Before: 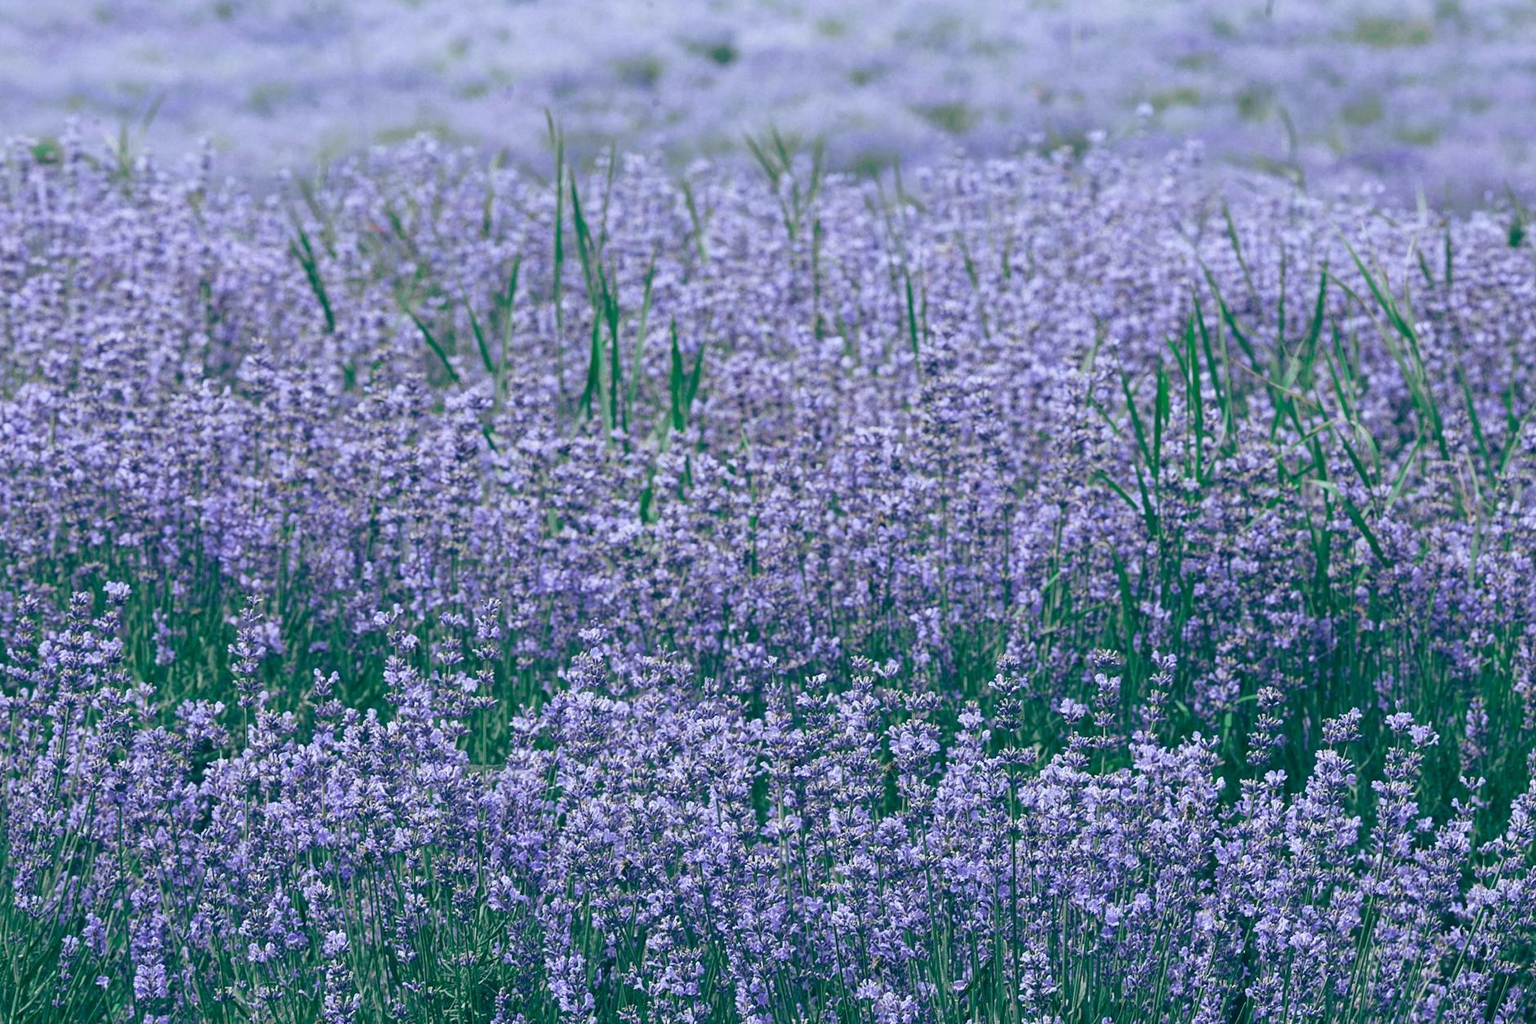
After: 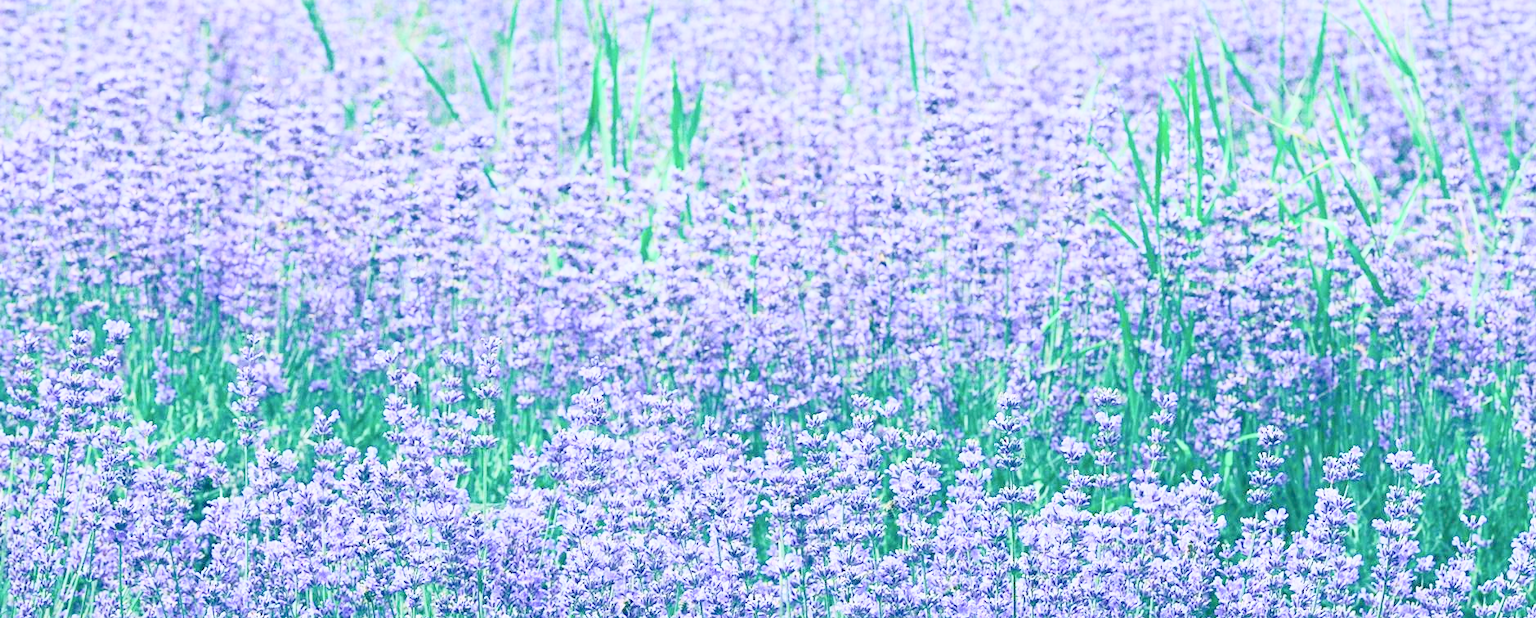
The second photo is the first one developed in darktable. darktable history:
filmic rgb: middle gray luminance 3.44%, black relative exposure -6.02 EV, white relative exposure 6.32 EV, threshold 6 EV, dynamic range scaling 22.08%, target black luminance 0%, hardness 2.28, latitude 45.42%, contrast 0.787, highlights saturation mix 99.39%, shadows ↔ highlights balance 0.073%, add noise in highlights 0.001, color science v3 (2019), use custom middle-gray values true, contrast in highlights soft, enable highlight reconstruction true
tone curve: curves: ch0 [(0, 0) (0.003, 0.063) (0.011, 0.063) (0.025, 0.063) (0.044, 0.066) (0.069, 0.071) (0.1, 0.09) (0.136, 0.116) (0.177, 0.144) (0.224, 0.192) (0.277, 0.246) (0.335, 0.311) (0.399, 0.399) (0.468, 0.49) (0.543, 0.589) (0.623, 0.709) (0.709, 0.827) (0.801, 0.918) (0.898, 0.969) (1, 1)], color space Lab, independent channels, preserve colors none
crop and rotate: top 25.587%, bottom 13.953%
